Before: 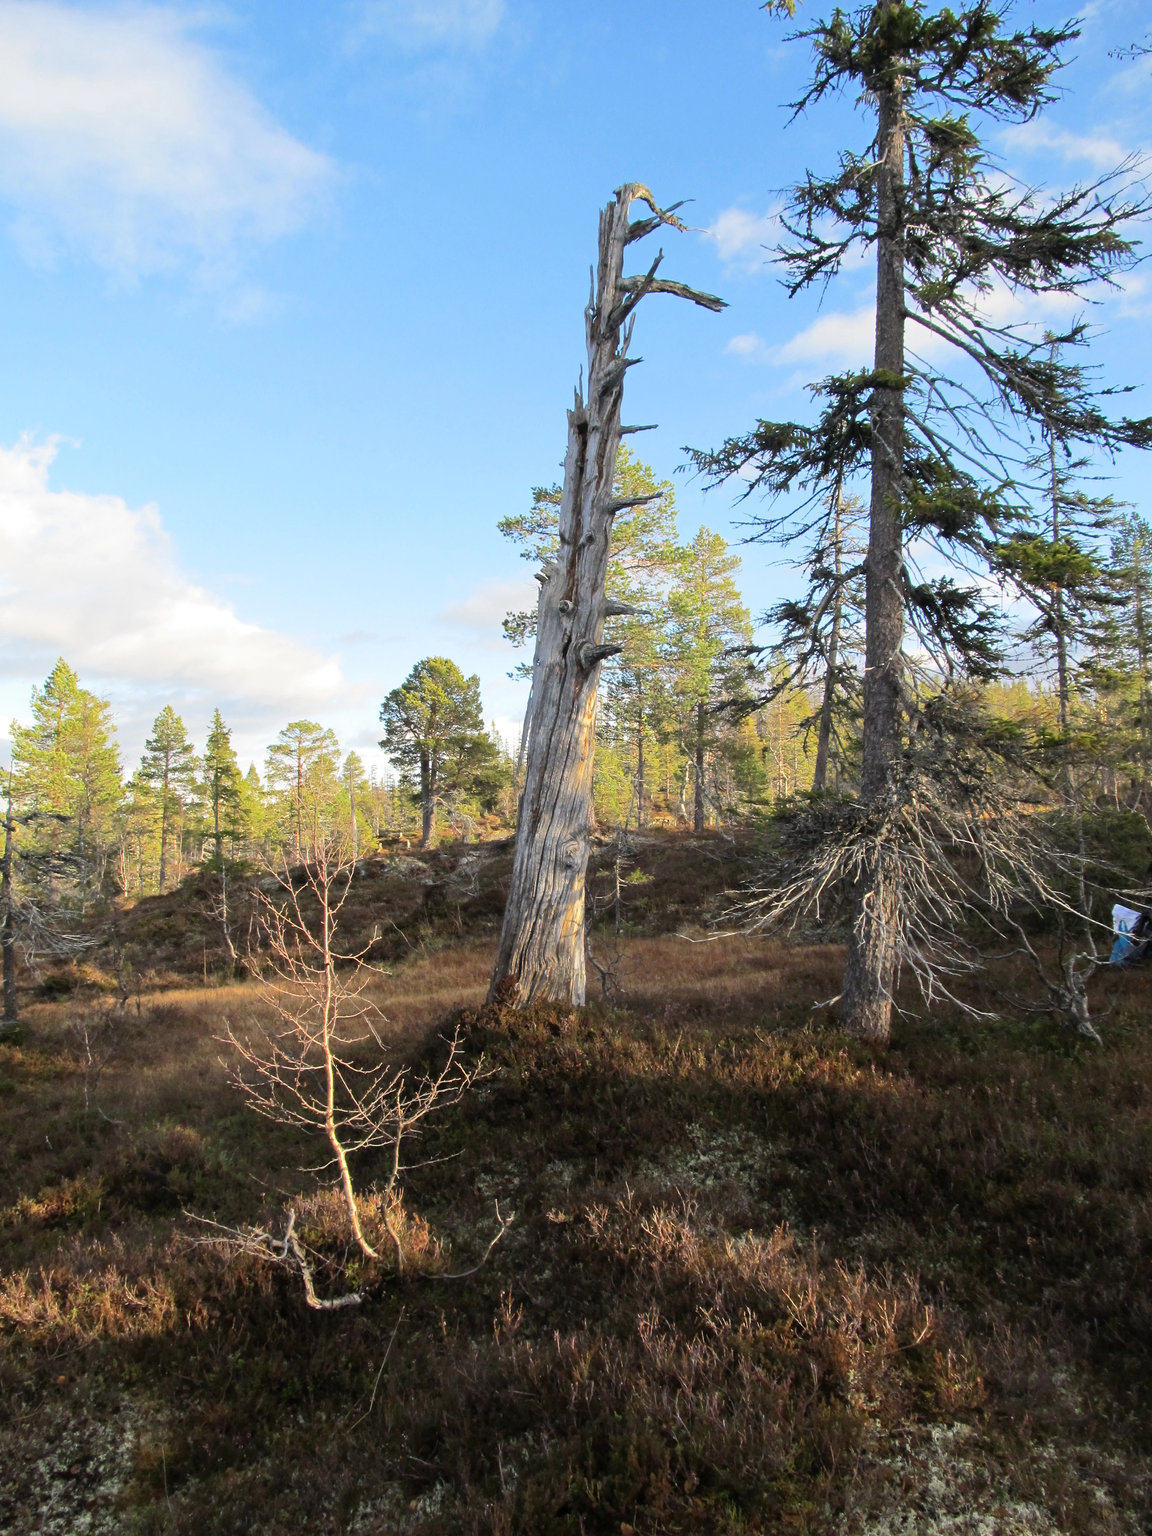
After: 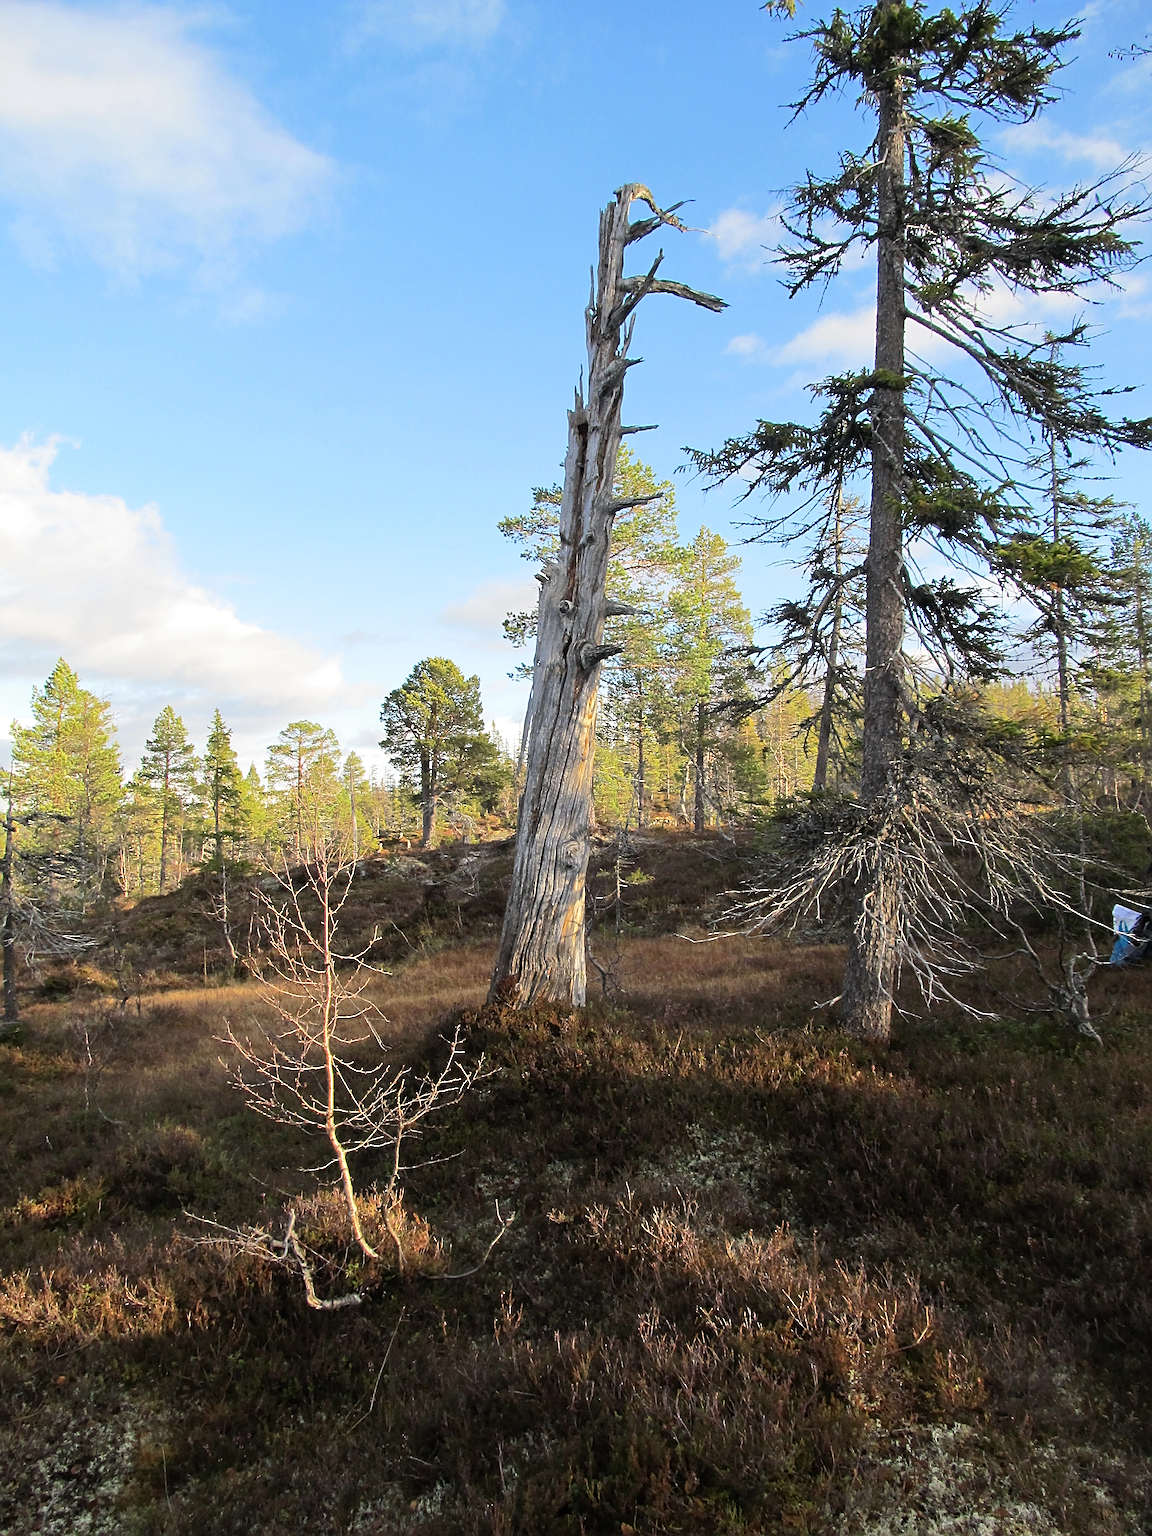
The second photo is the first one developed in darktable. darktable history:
sharpen: radius 3.037, amount 0.768
